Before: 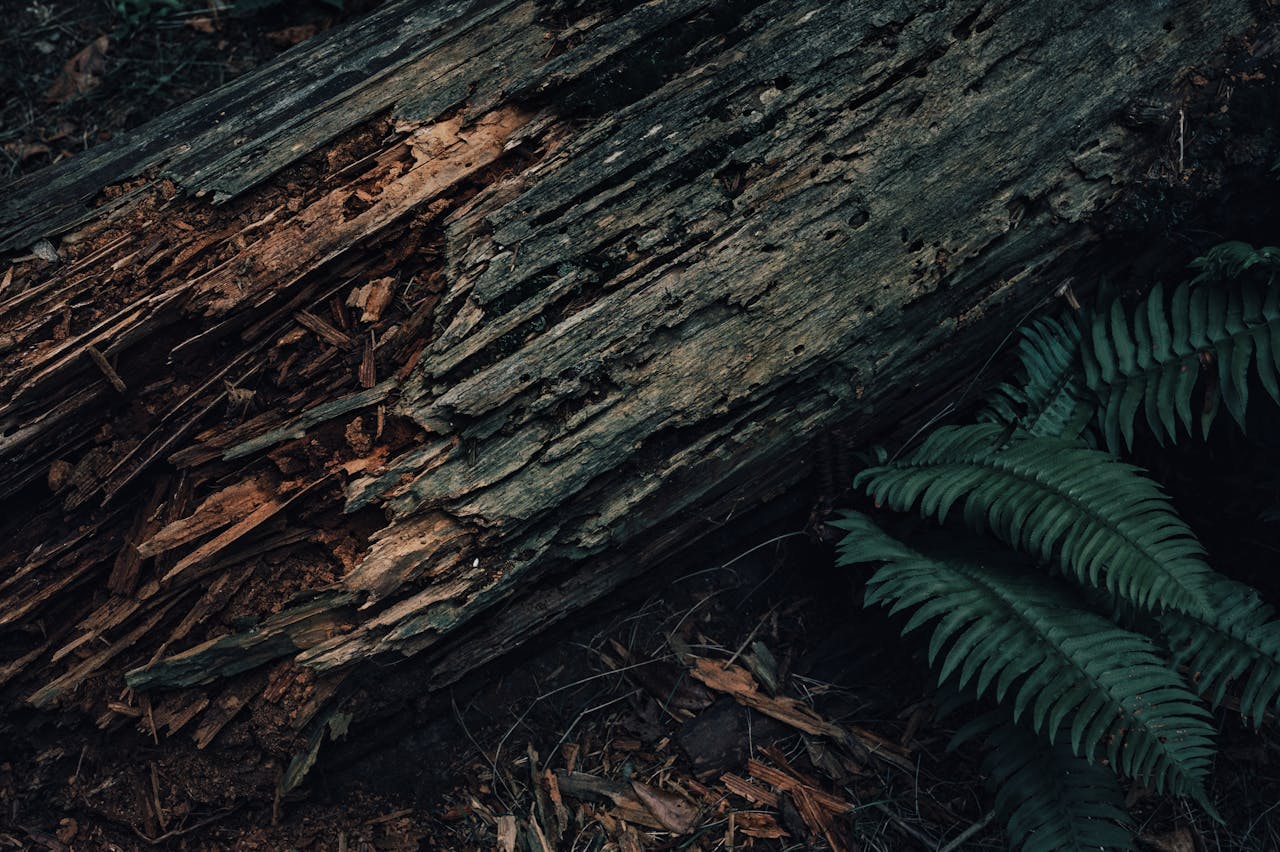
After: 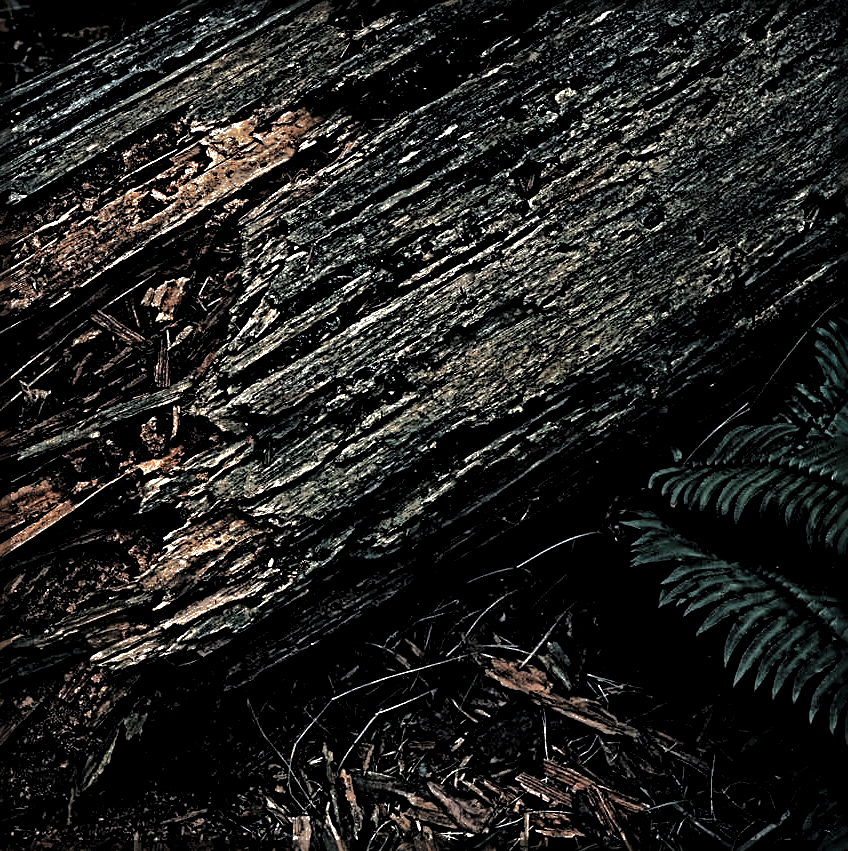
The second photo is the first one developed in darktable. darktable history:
crop and rotate: left 16.052%, right 17.64%
sharpen: radius 4.013, amount 1.999
levels: black 0.018%, levels [0.129, 0.519, 0.867]
color zones: curves: ch1 [(0.077, 0.436) (0.25, 0.5) (0.75, 0.5)]
shadows and highlights: shadows 24.85, highlights -71.42
